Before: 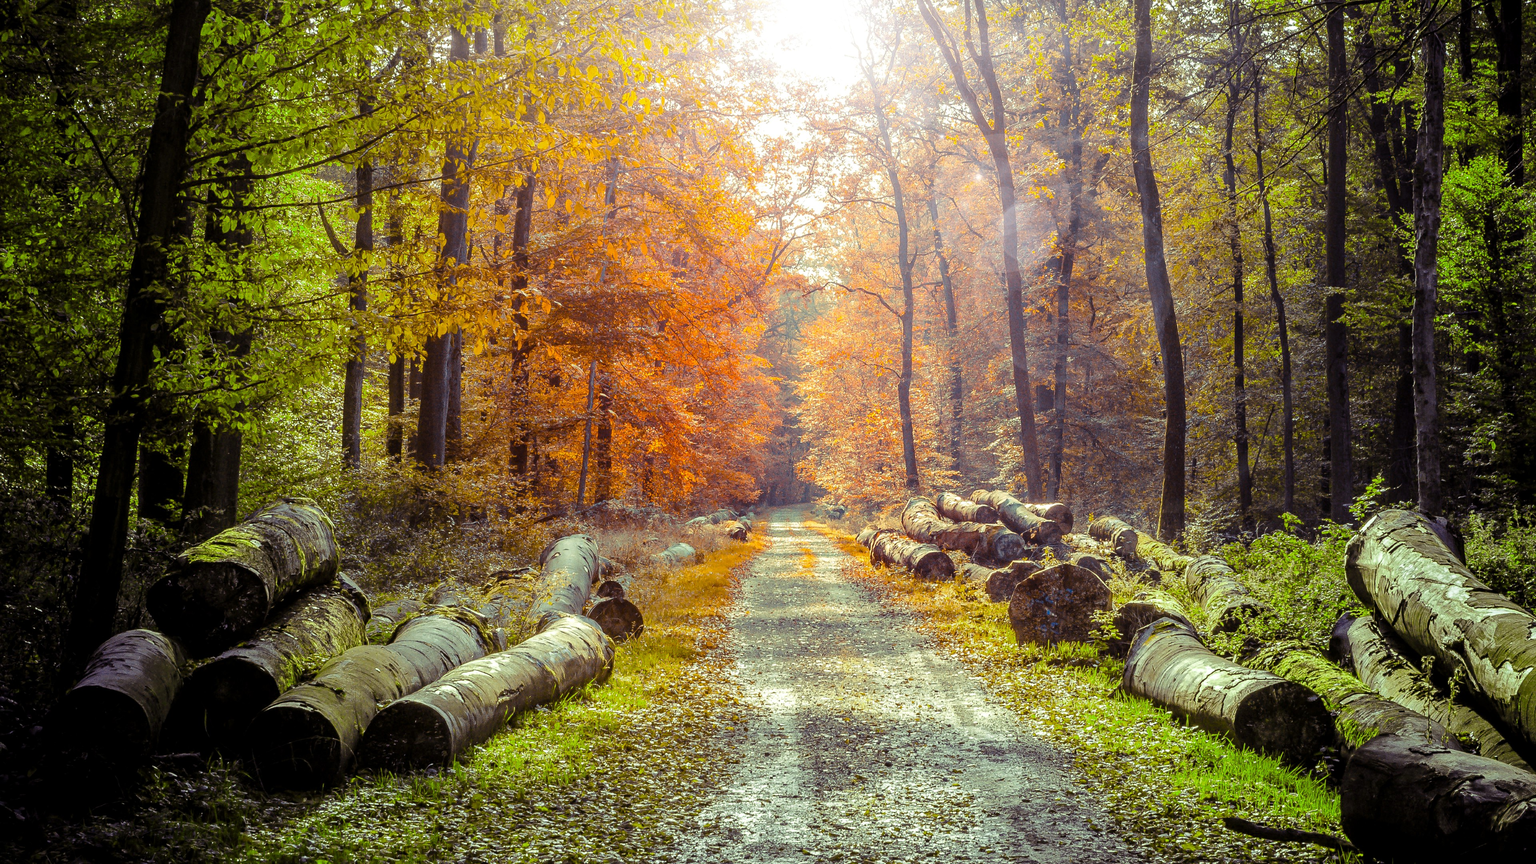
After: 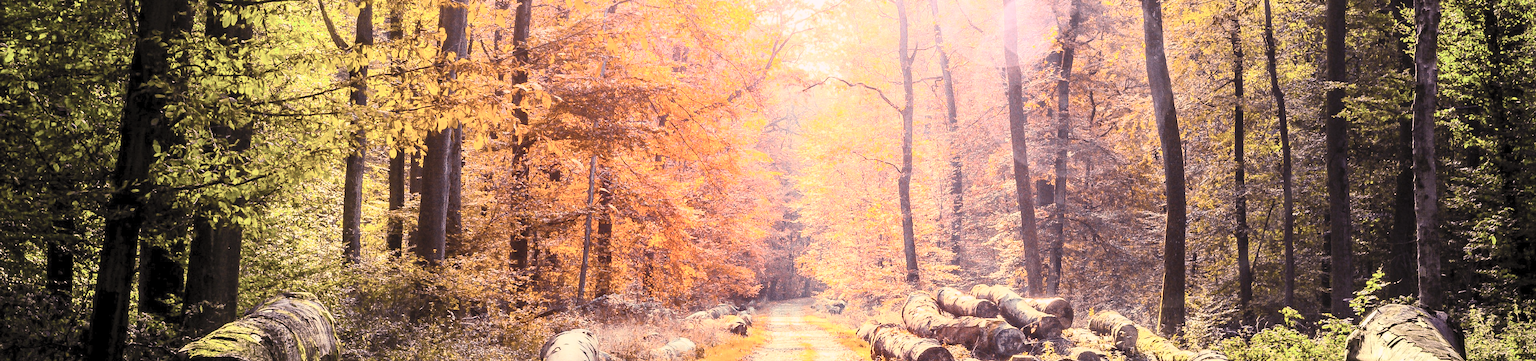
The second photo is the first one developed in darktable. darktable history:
crop and rotate: top 23.84%, bottom 34.294%
contrast brightness saturation: contrast 0.43, brightness 0.56, saturation -0.19
color correction: highlights a* 14.52, highlights b* 4.84
